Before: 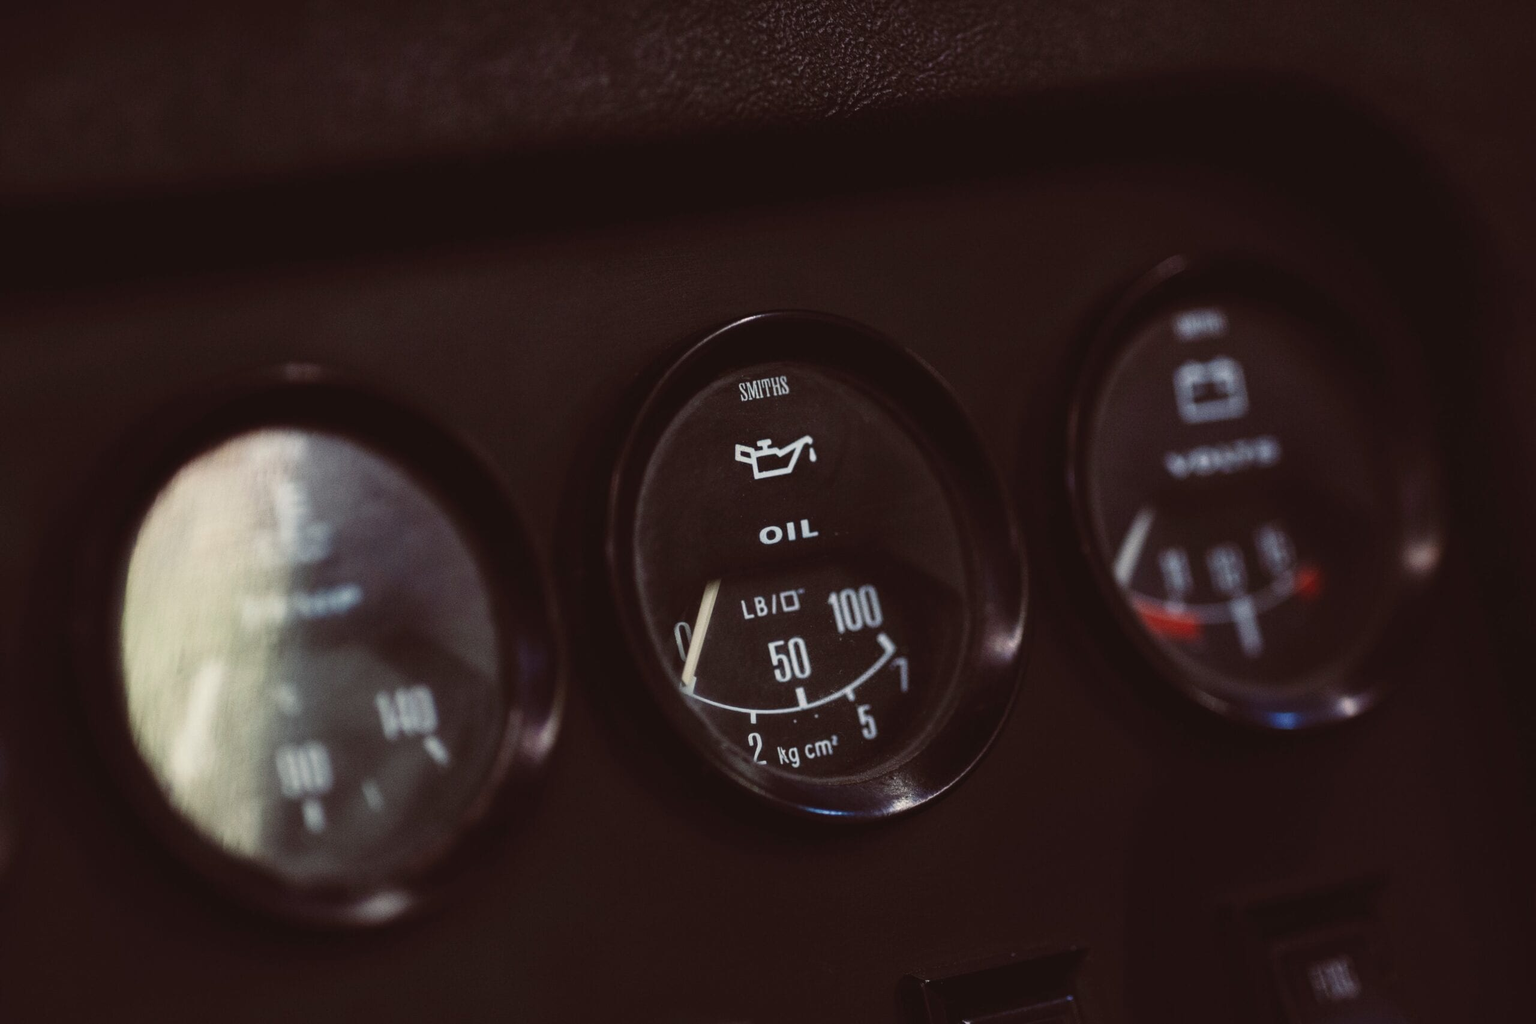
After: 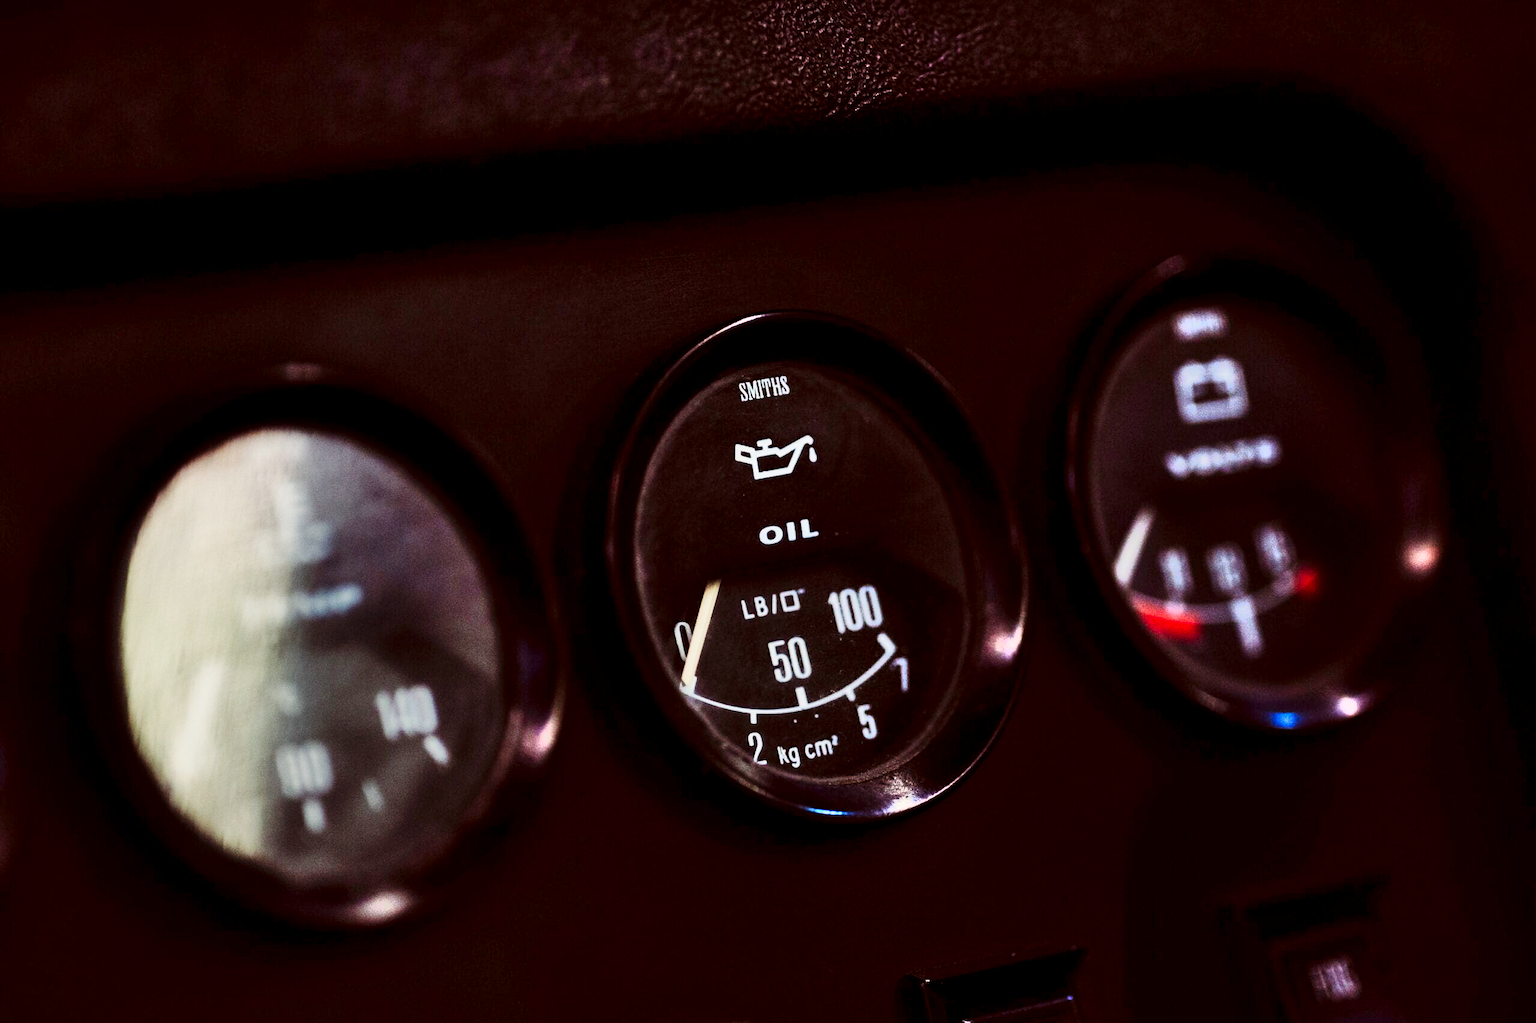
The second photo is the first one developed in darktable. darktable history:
exposure: black level correction 0.009, exposure -0.159 EV, compensate highlight preservation false
base curve: curves: ch0 [(0, 0) (0.032, 0.025) (0.121, 0.166) (0.206, 0.329) (0.605, 0.79) (1, 1)], preserve colors none
shadows and highlights: soften with gaussian
